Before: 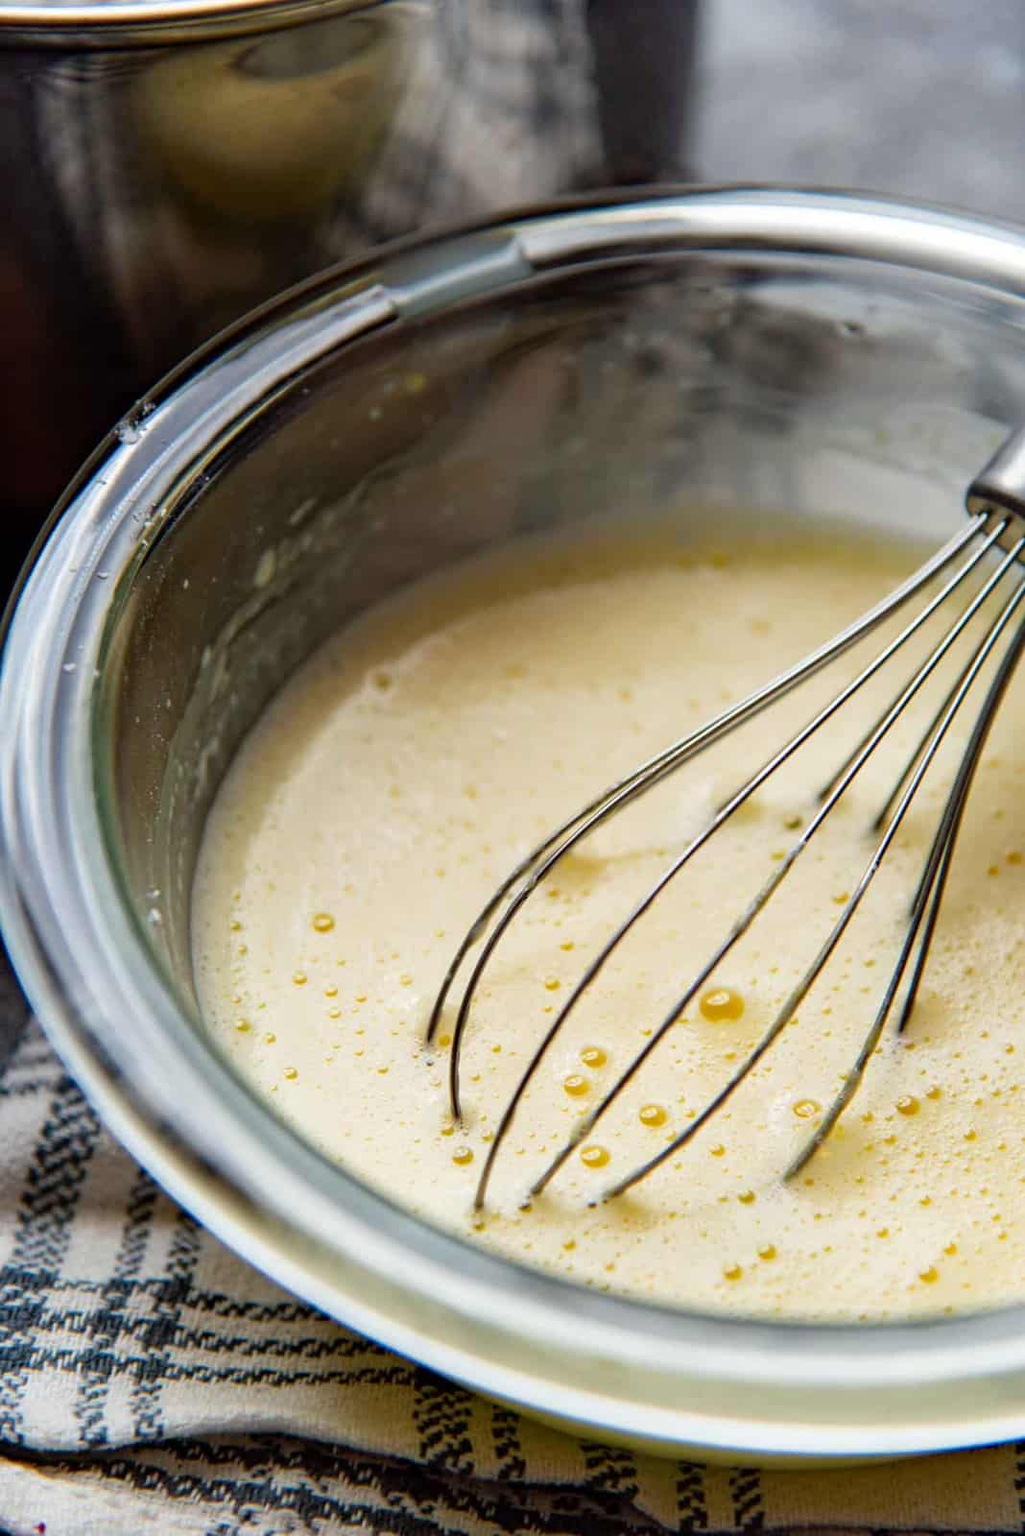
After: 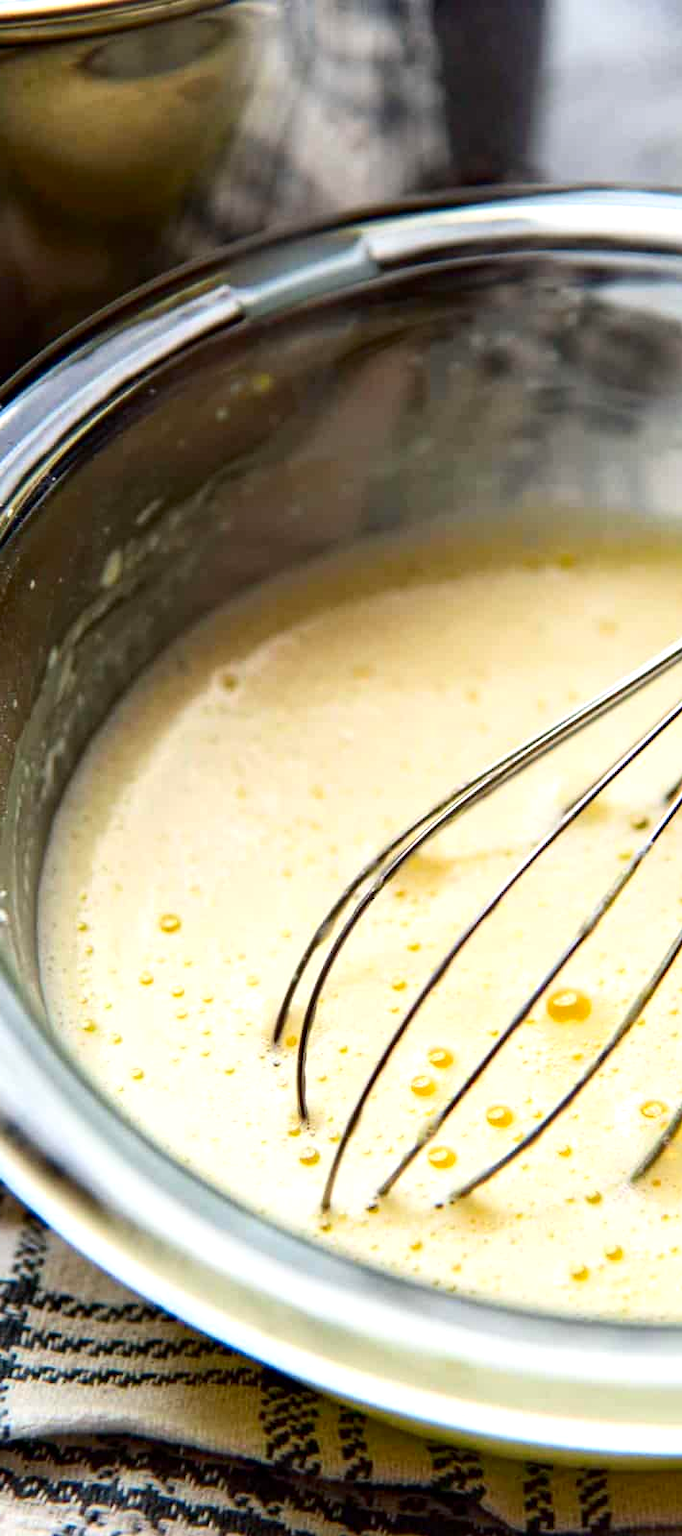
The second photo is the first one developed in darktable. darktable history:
contrast brightness saturation: contrast 0.15, brightness -0.01, saturation 0.1
exposure: black level correction 0.001, exposure 0.5 EV, compensate exposure bias true, compensate highlight preservation false
crop and rotate: left 15.055%, right 18.278%
